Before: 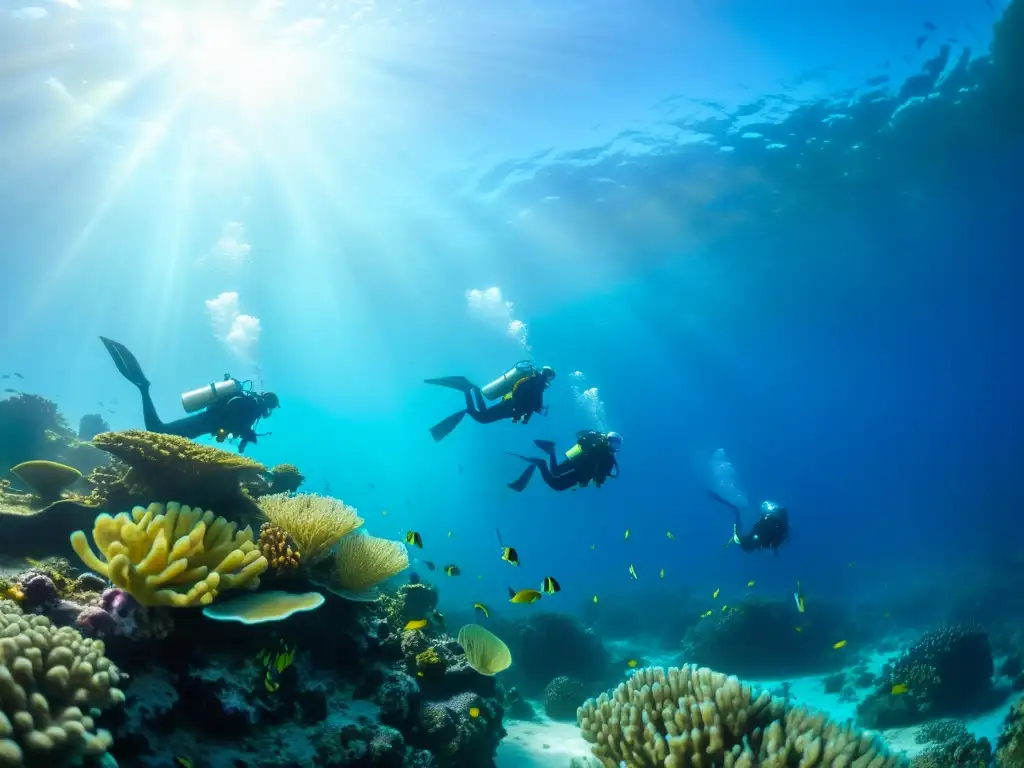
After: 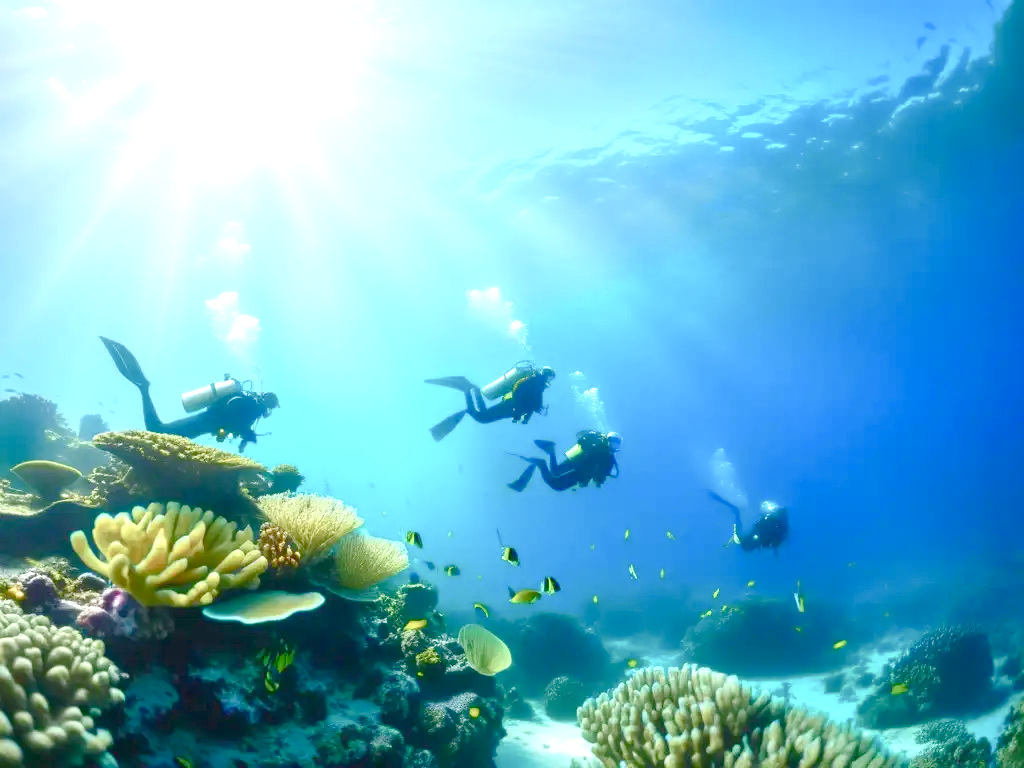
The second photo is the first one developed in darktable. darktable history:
exposure: black level correction 0, exposure 1.275 EV, compensate highlight preservation false
color balance rgb: perceptual saturation grading › global saturation 20%, perceptual saturation grading › highlights -50.374%, perceptual saturation grading › shadows 30.685%, contrast -19.606%
